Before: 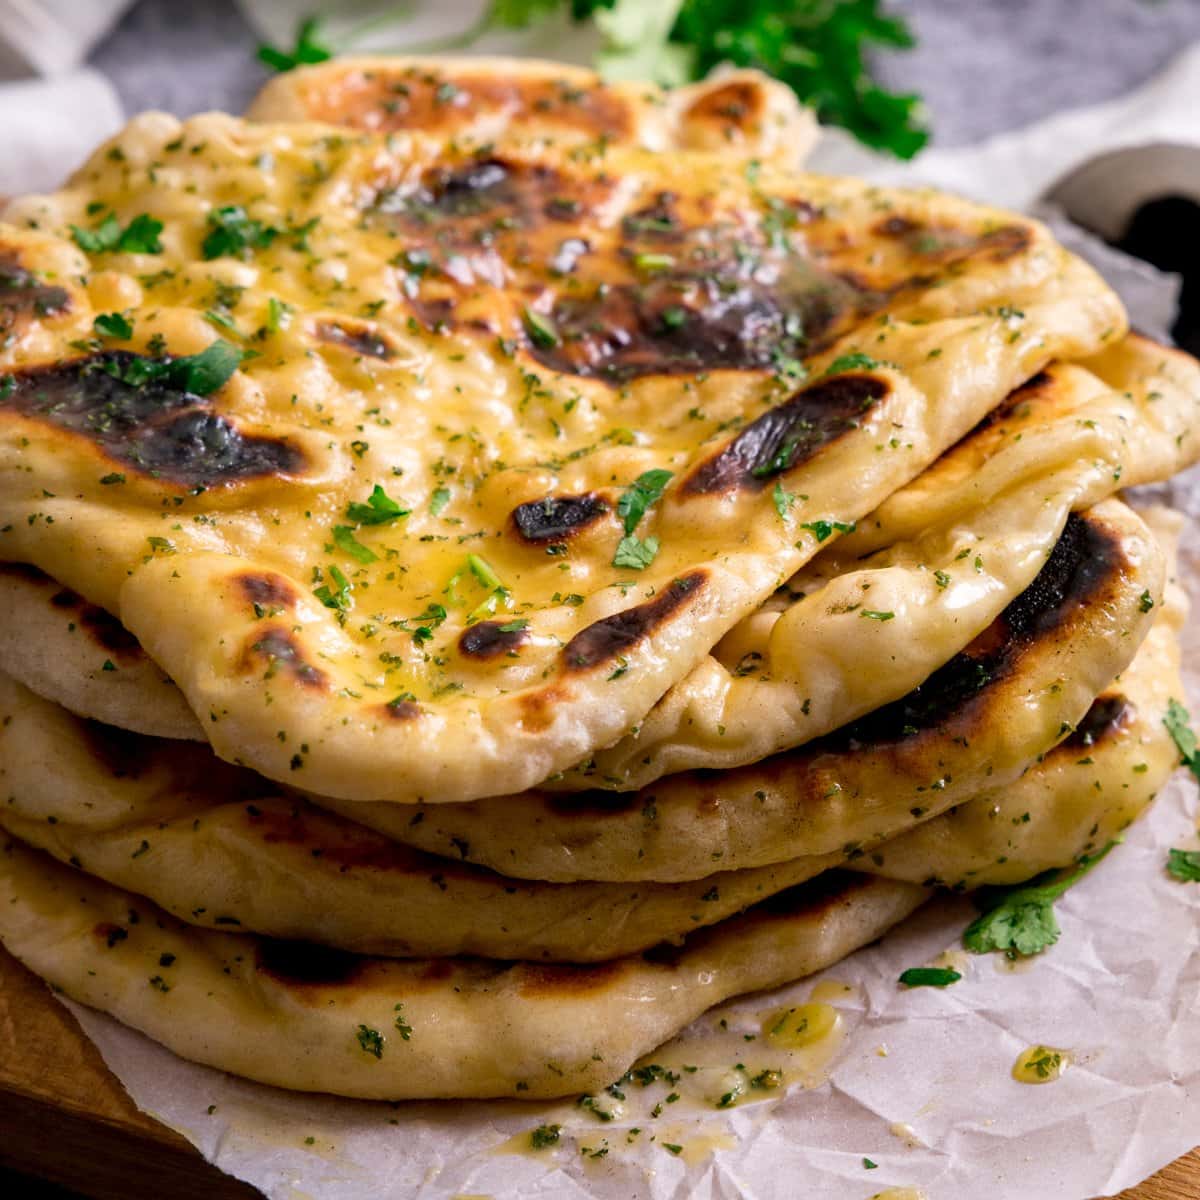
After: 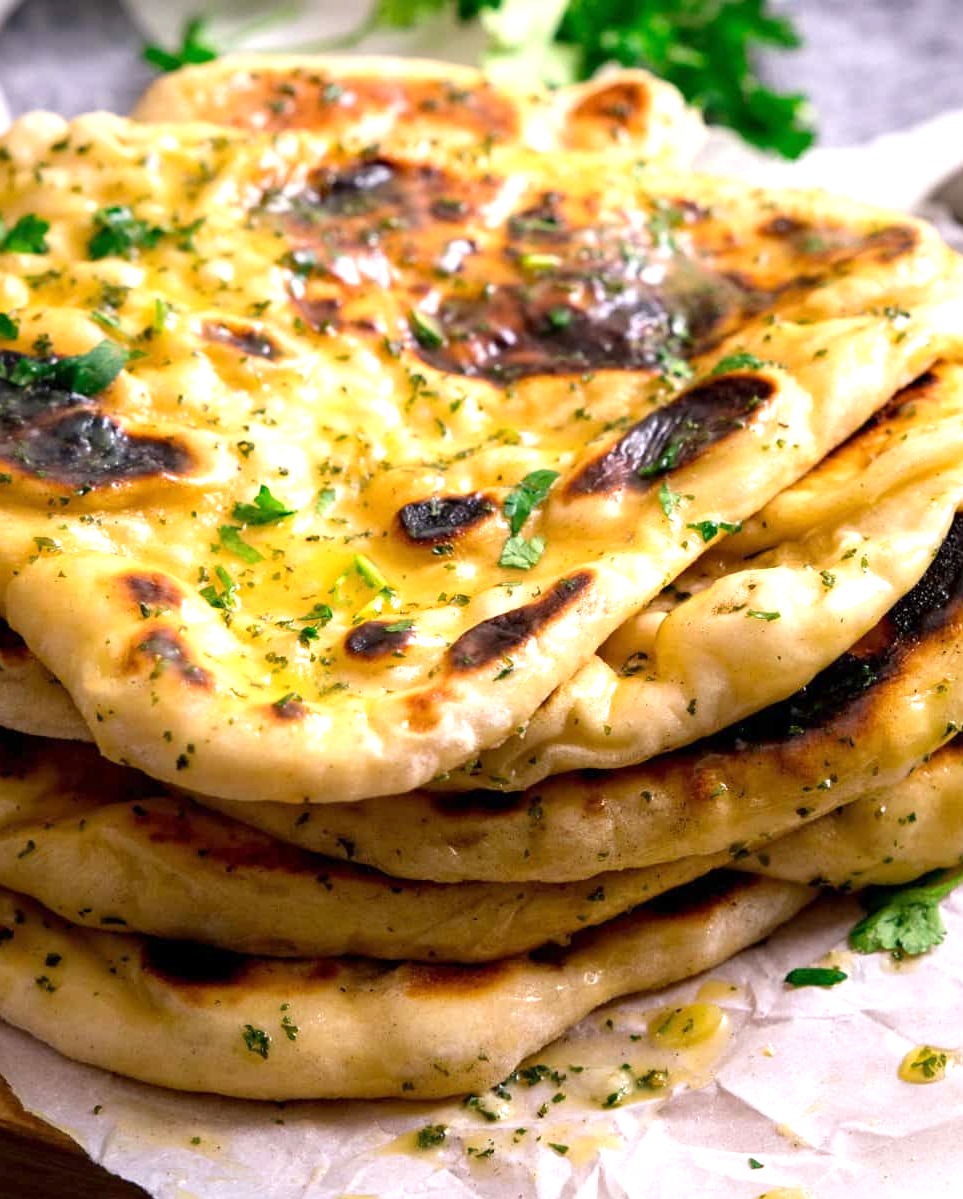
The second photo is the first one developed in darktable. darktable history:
exposure: exposure 0.718 EV, compensate highlight preservation false
crop and rotate: left 9.506%, right 10.187%
